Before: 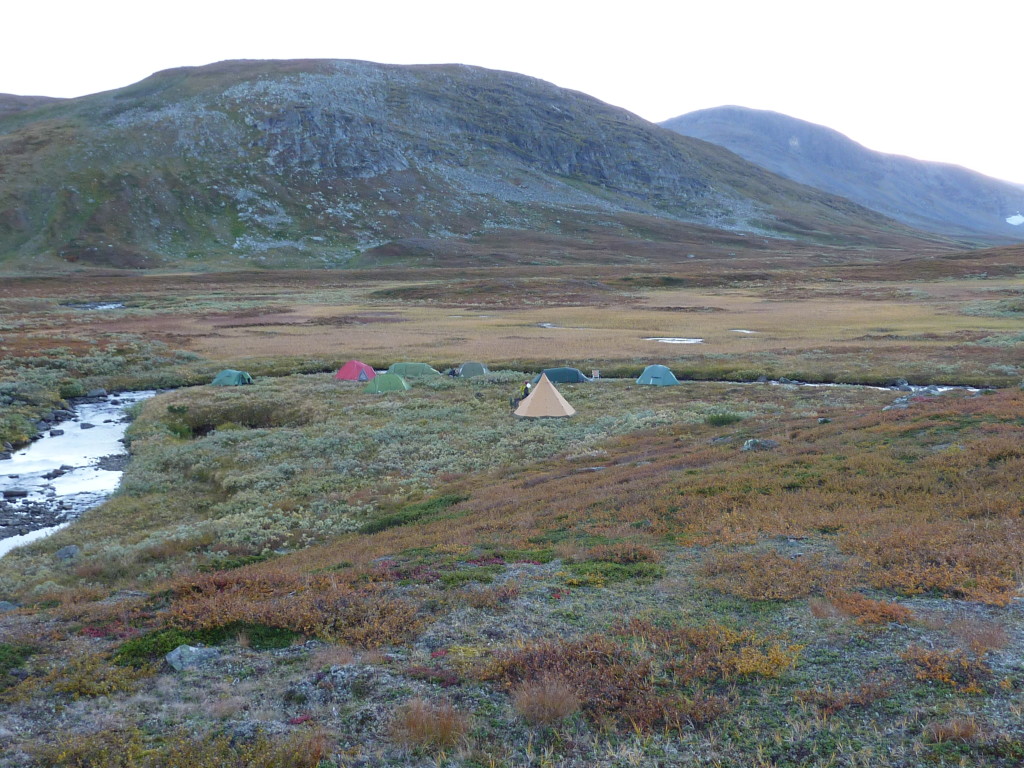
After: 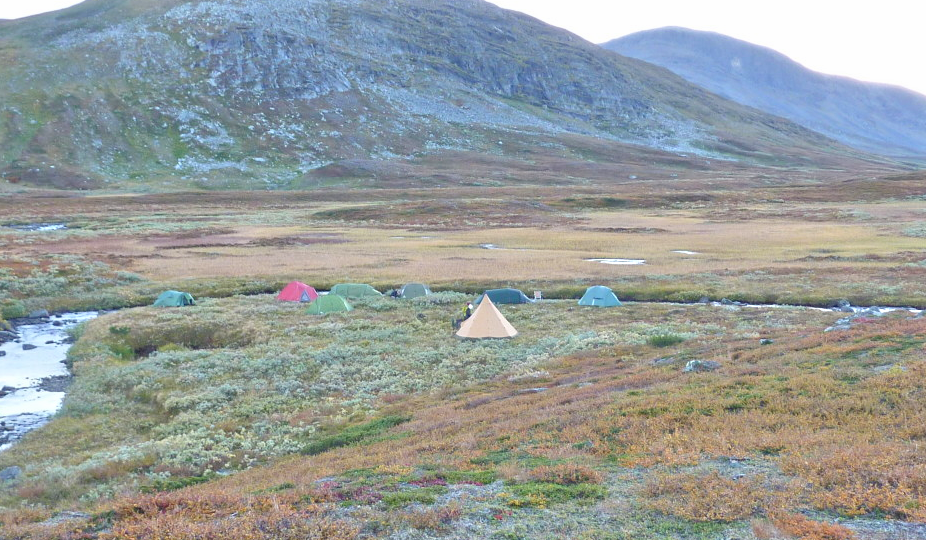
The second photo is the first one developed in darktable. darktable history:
tone equalizer: -8 EV 1.96 EV, -7 EV 2 EV, -6 EV 2 EV, -5 EV 2 EV, -4 EV 1.99 EV, -3 EV 1.49 EV, -2 EV 0.982 EV, -1 EV 0.476 EV
crop: left 5.762%, top 10.383%, right 3.763%, bottom 19.294%
contrast brightness saturation: contrast 0.105, brightness 0.019, saturation 0.021
